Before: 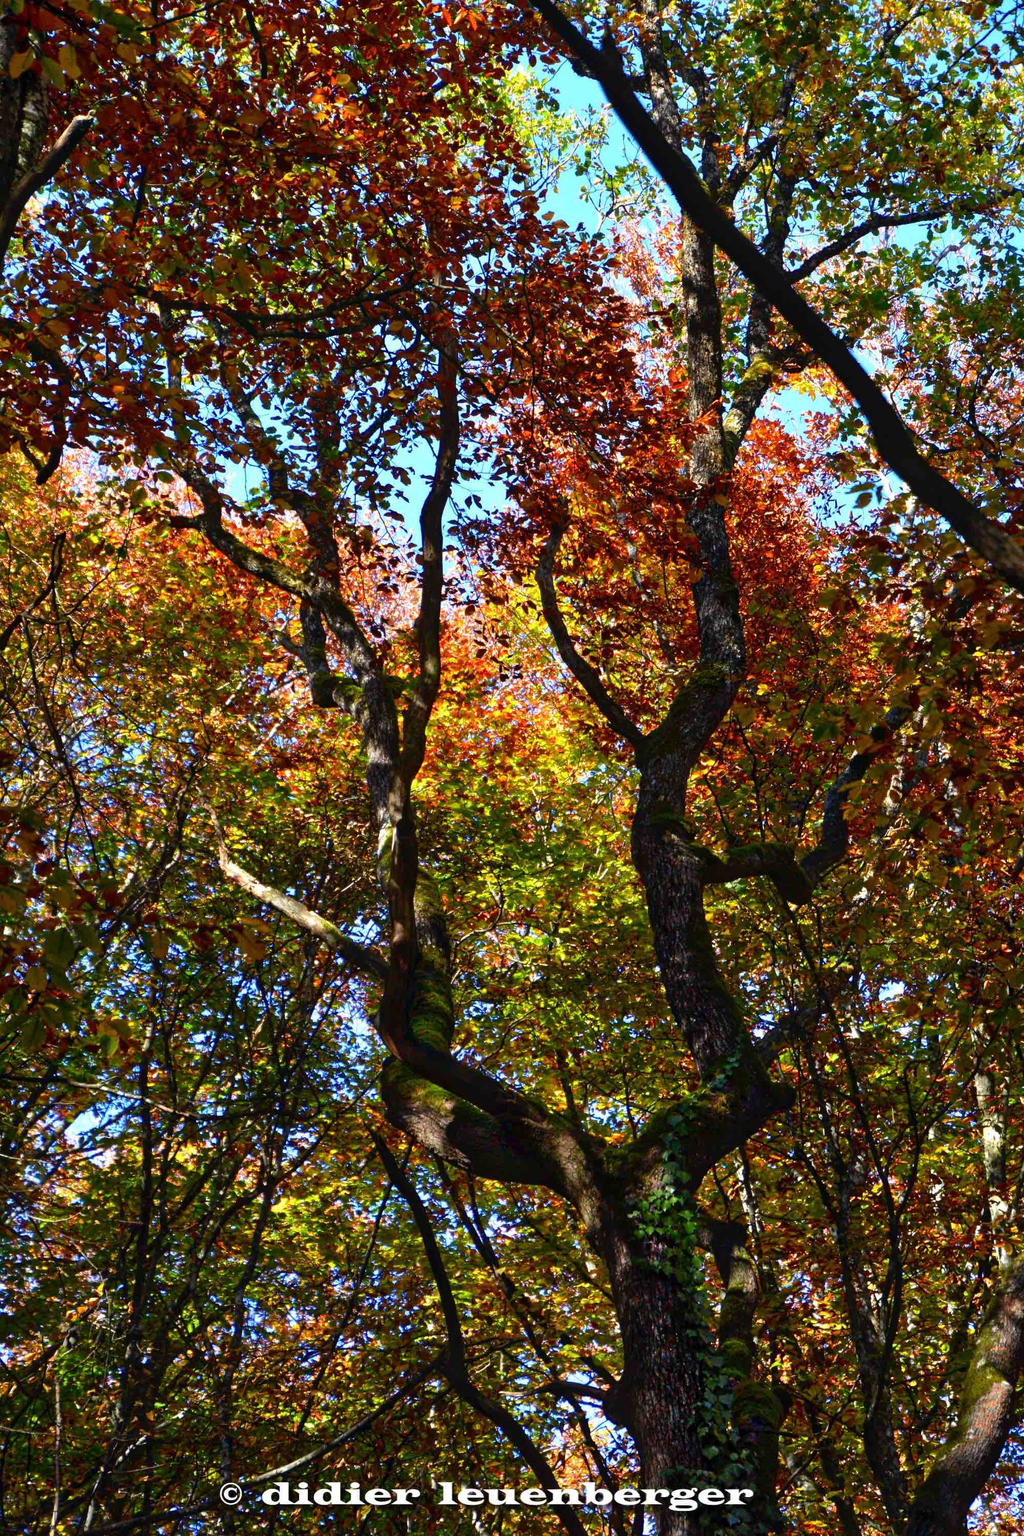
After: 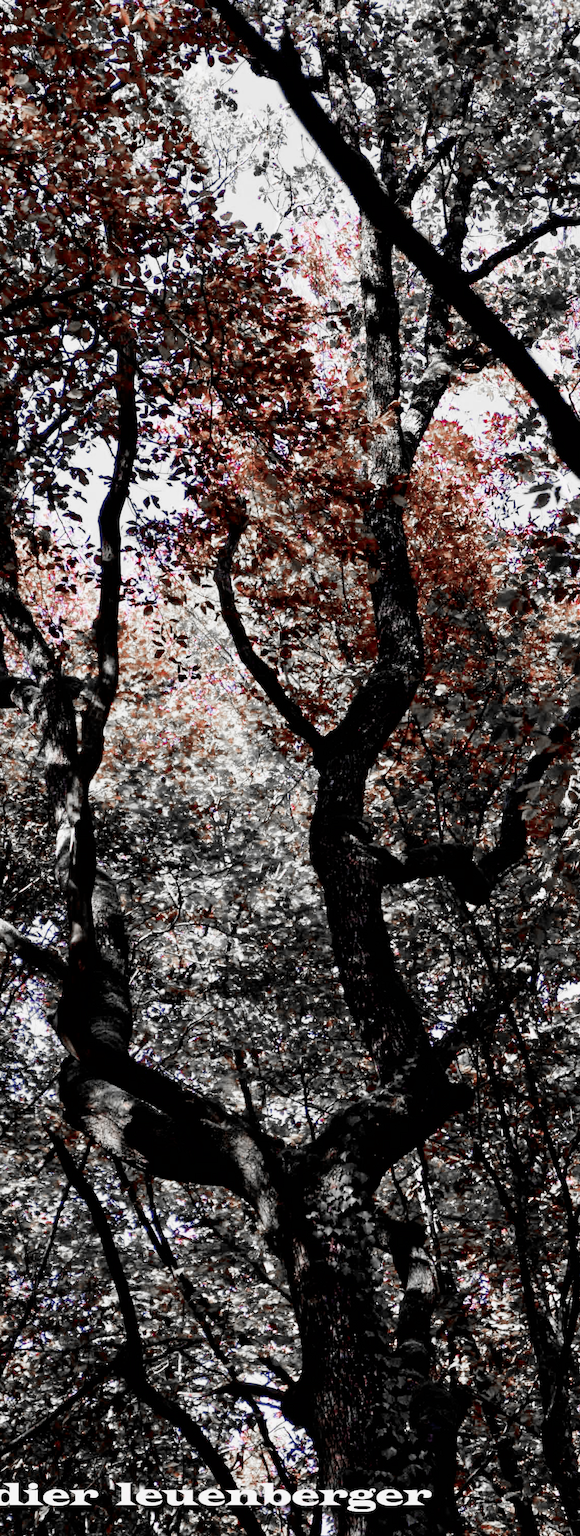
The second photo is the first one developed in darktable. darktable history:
color zones: curves: ch0 [(0, 0.278) (0.143, 0.5) (0.286, 0.5) (0.429, 0.5) (0.571, 0.5) (0.714, 0.5) (0.857, 0.5) (1, 0.5)]; ch1 [(0, 1) (0.143, 0.165) (0.286, 0) (0.429, 0) (0.571, 0) (0.714, 0) (0.857, 0.5) (1, 0.5)]; ch2 [(0, 0.508) (0.143, 0.5) (0.286, 0.5) (0.429, 0.5) (0.571, 0.5) (0.714, 0.5) (0.857, 0.5) (1, 0.5)]
filmic rgb: black relative exposure -4 EV, white relative exposure 3 EV, hardness 3.02, contrast 1.5
crop: left 31.458%, top 0%, right 11.876%
